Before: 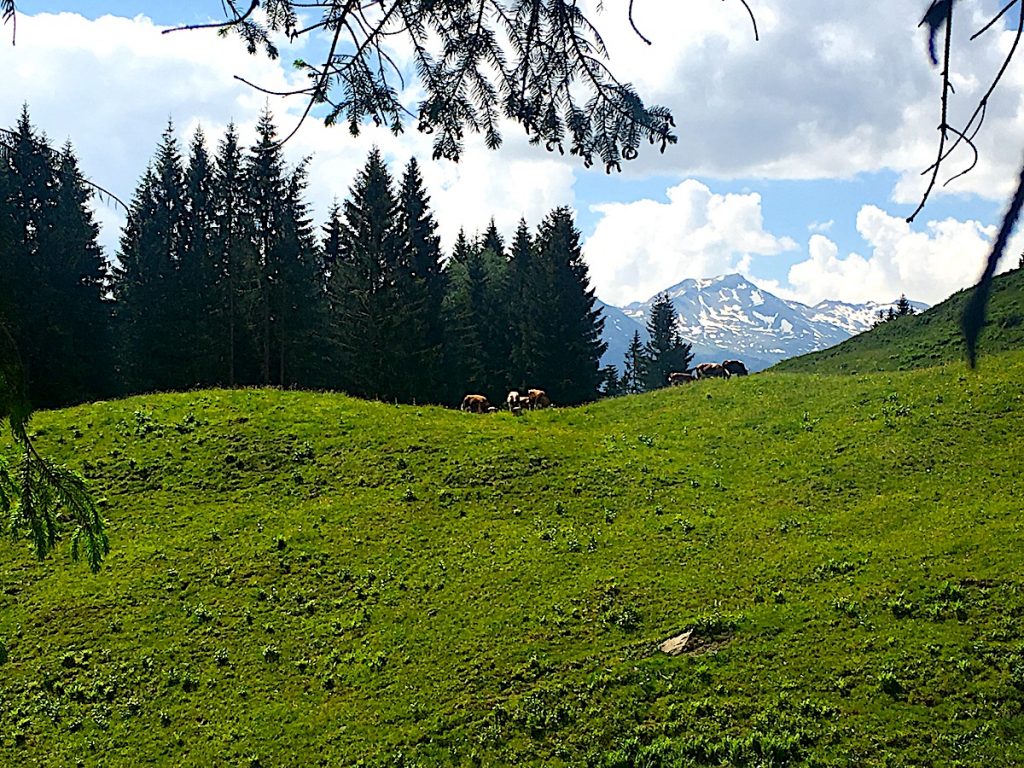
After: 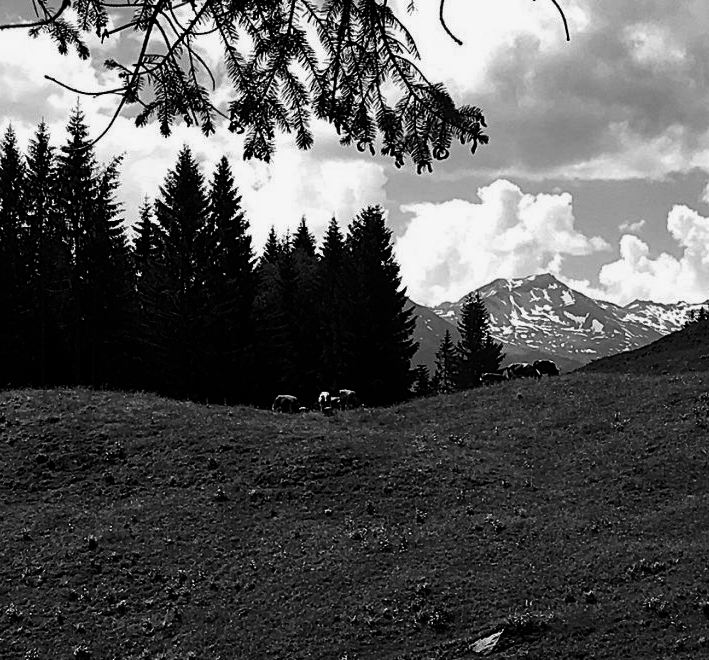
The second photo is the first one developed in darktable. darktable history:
crop: left 18.479%, right 12.2%, bottom 13.971%
contrast brightness saturation: contrast -0.03, brightness -0.59, saturation -1
